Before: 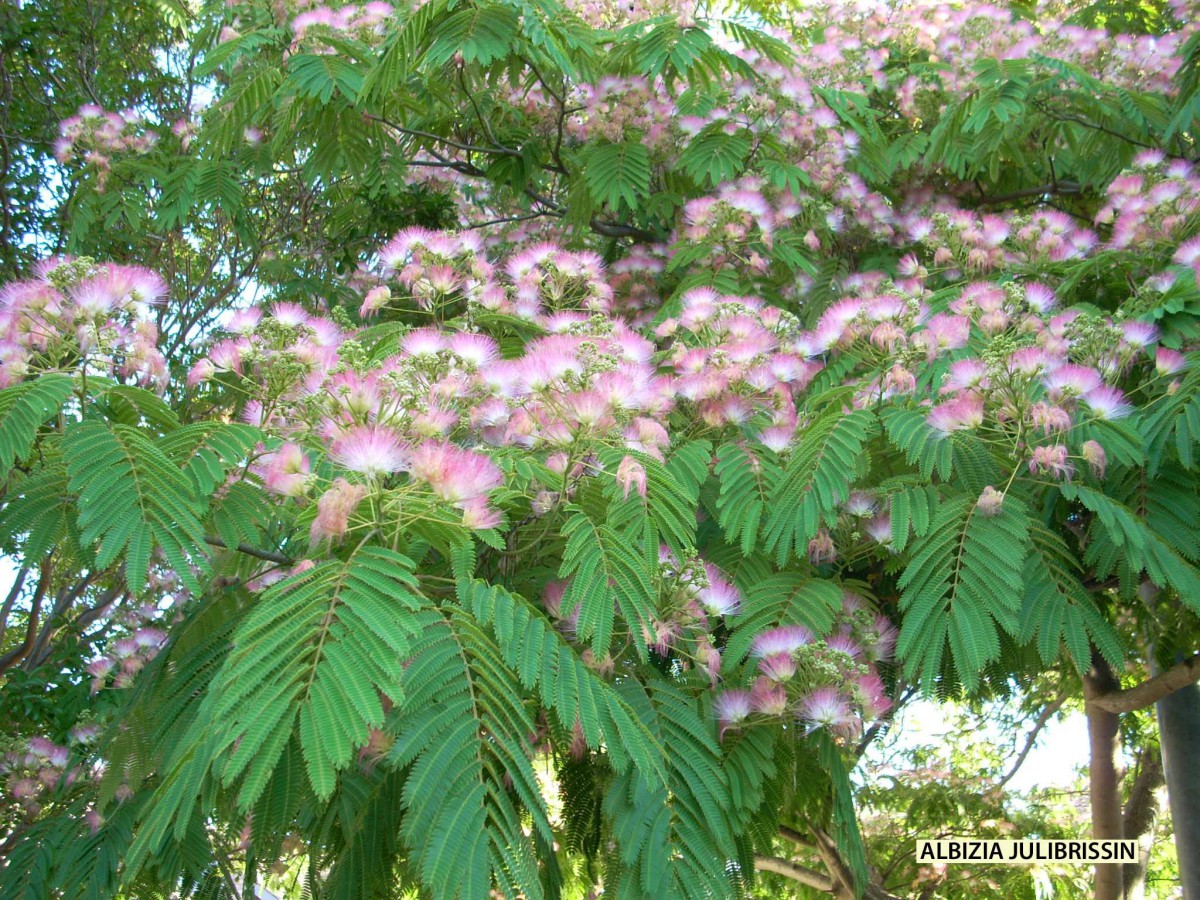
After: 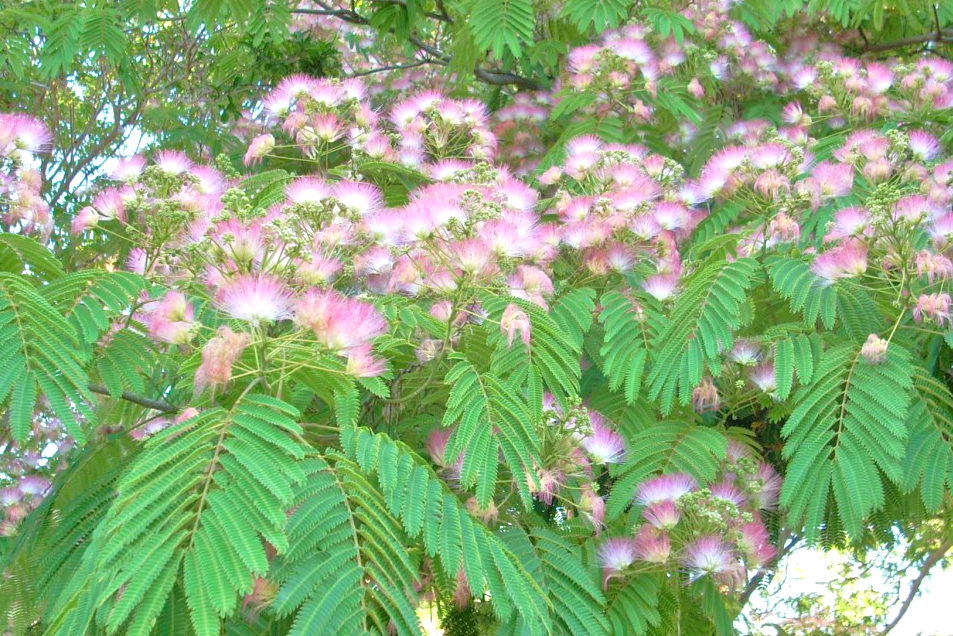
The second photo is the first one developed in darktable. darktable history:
crop: left 9.712%, top 16.928%, right 10.845%, bottom 12.332%
tone equalizer: -7 EV 0.15 EV, -6 EV 0.6 EV, -5 EV 1.15 EV, -4 EV 1.33 EV, -3 EV 1.15 EV, -2 EV 0.6 EV, -1 EV 0.15 EV, mask exposure compensation -0.5 EV
exposure: exposure 0.161 EV, compensate highlight preservation false
white balance: emerald 1
